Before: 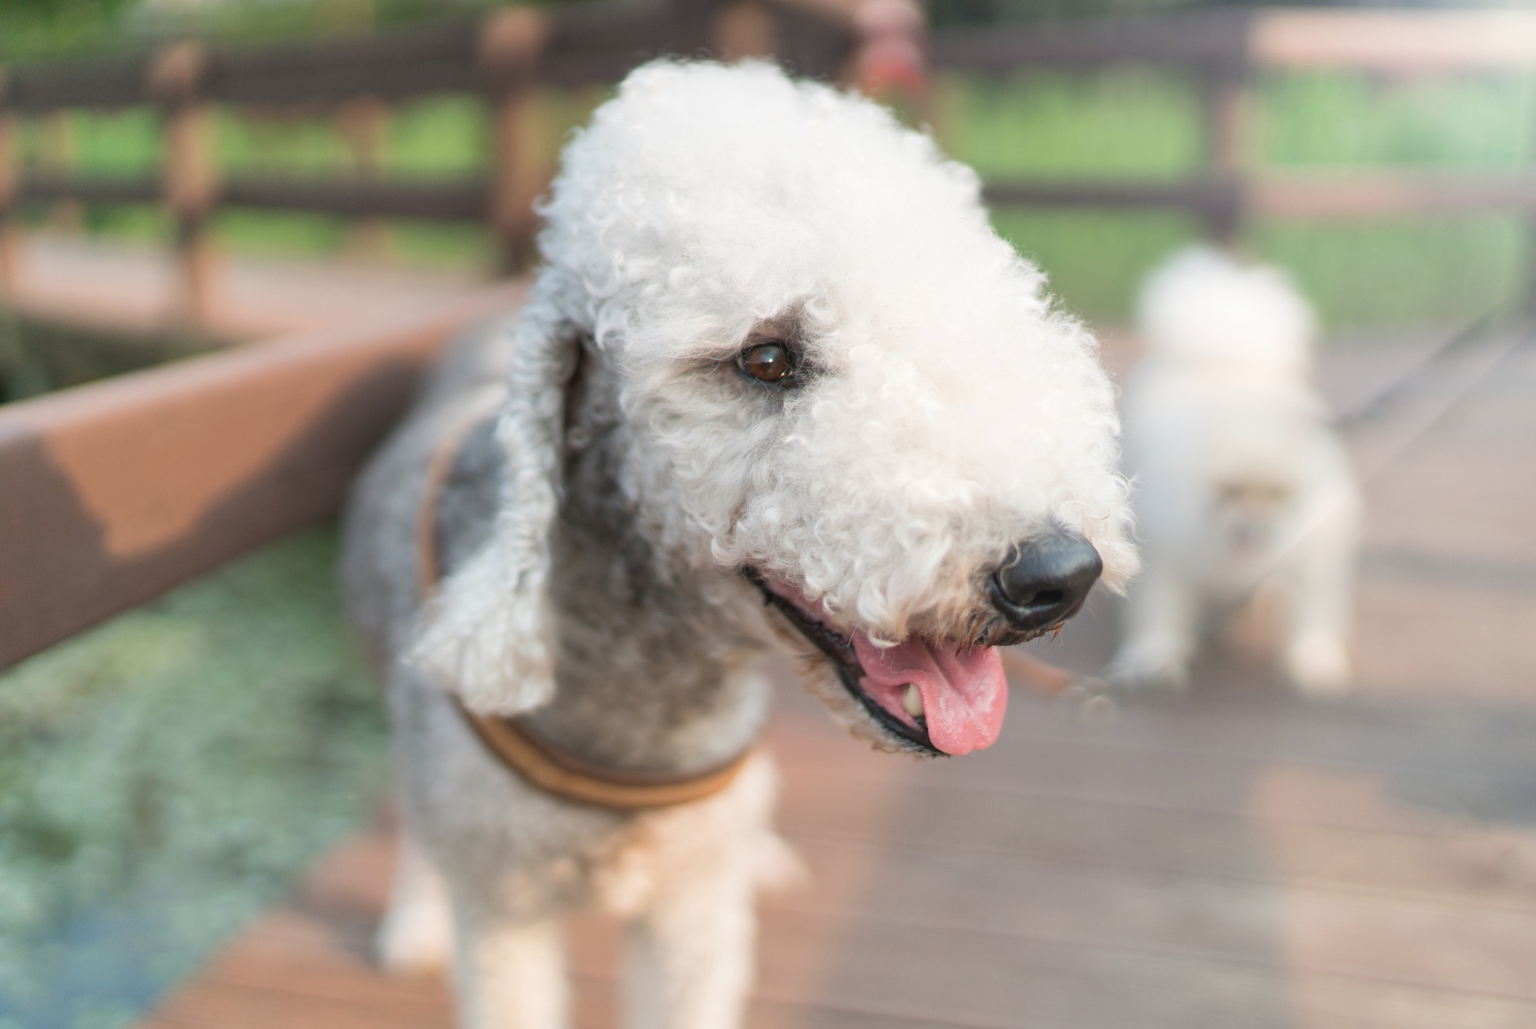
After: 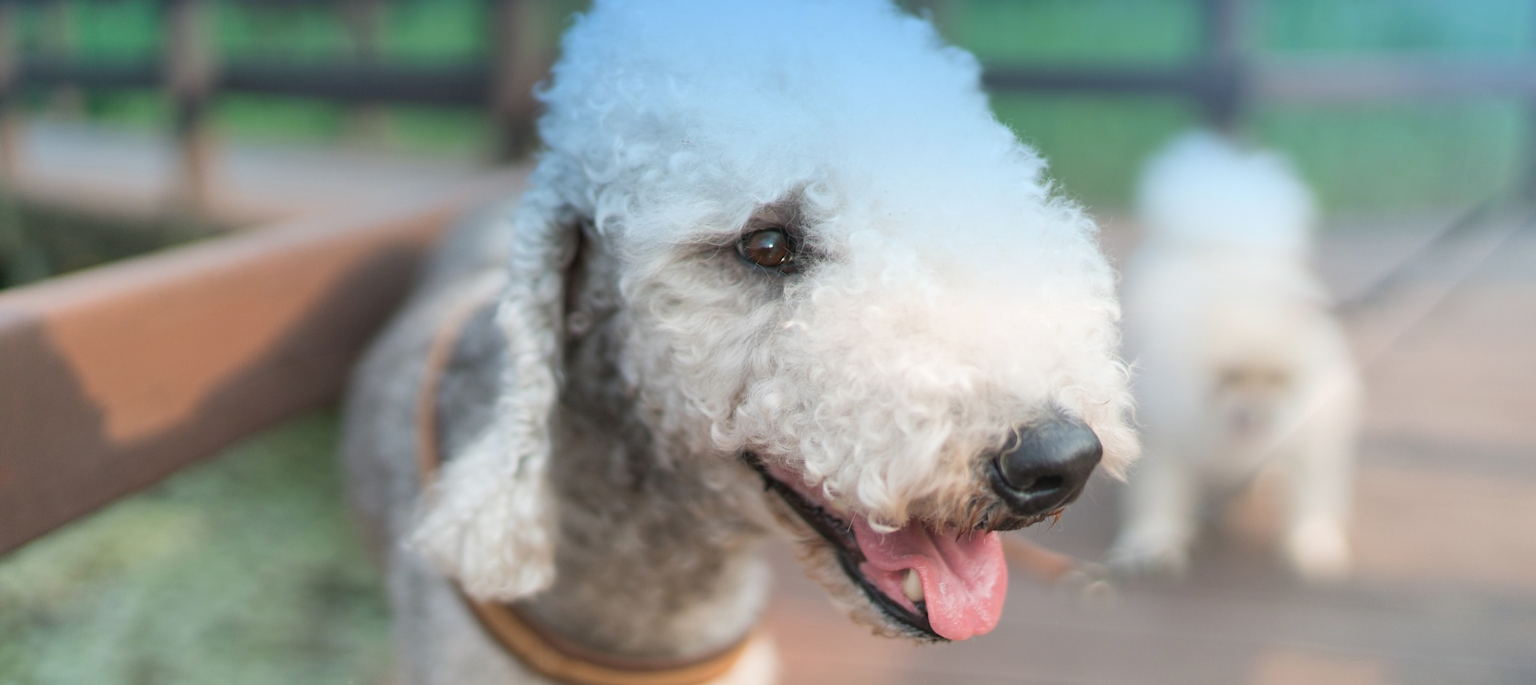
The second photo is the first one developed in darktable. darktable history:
crop: top 11.166%, bottom 22.168%
graduated density: density 2.02 EV, hardness 44%, rotation 0.374°, offset 8.21, hue 208.8°, saturation 97%
